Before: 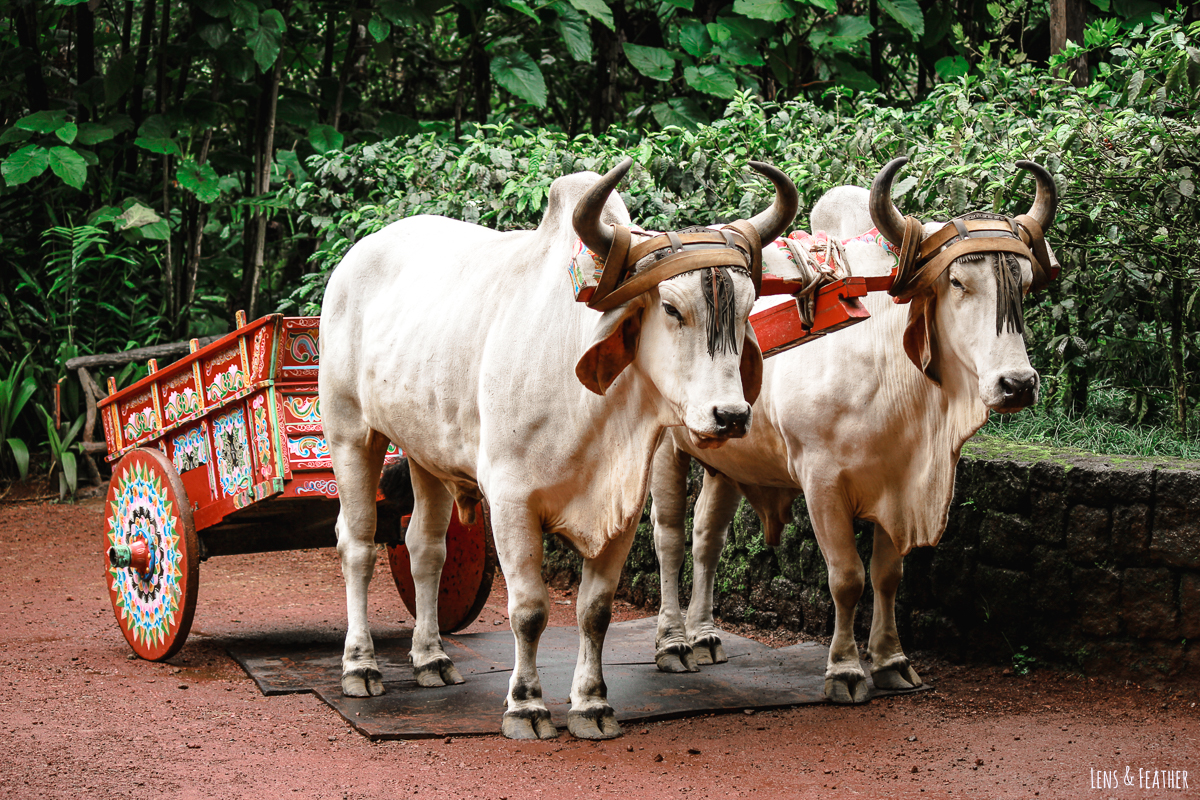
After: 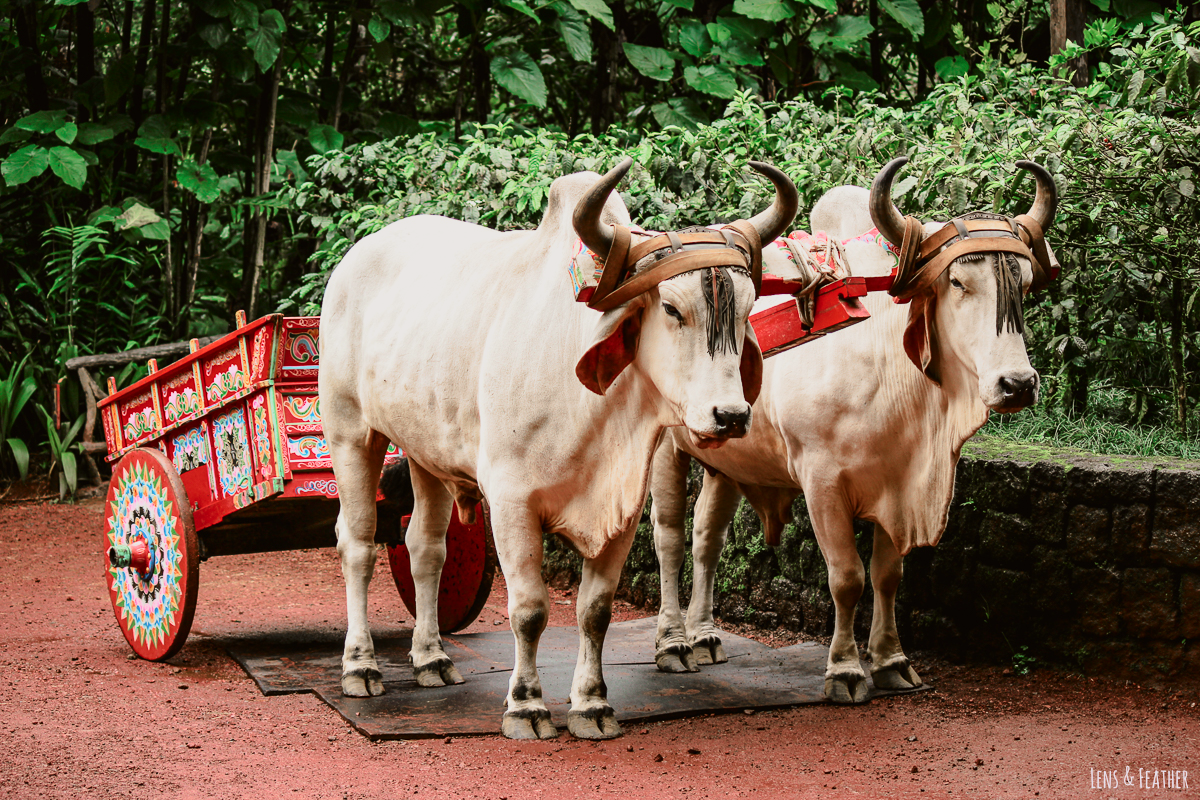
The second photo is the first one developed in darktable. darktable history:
tone curve: curves: ch0 [(0, 0) (0.091, 0.074) (0.184, 0.168) (0.491, 0.519) (0.748, 0.765) (1, 0.919)]; ch1 [(0, 0) (0.179, 0.173) (0.322, 0.32) (0.424, 0.424) (0.502, 0.504) (0.56, 0.578) (0.631, 0.667) (0.777, 0.806) (1, 1)]; ch2 [(0, 0) (0.434, 0.447) (0.483, 0.487) (0.547, 0.564) (0.676, 0.673) (1, 1)], color space Lab, independent channels, preserve colors none
